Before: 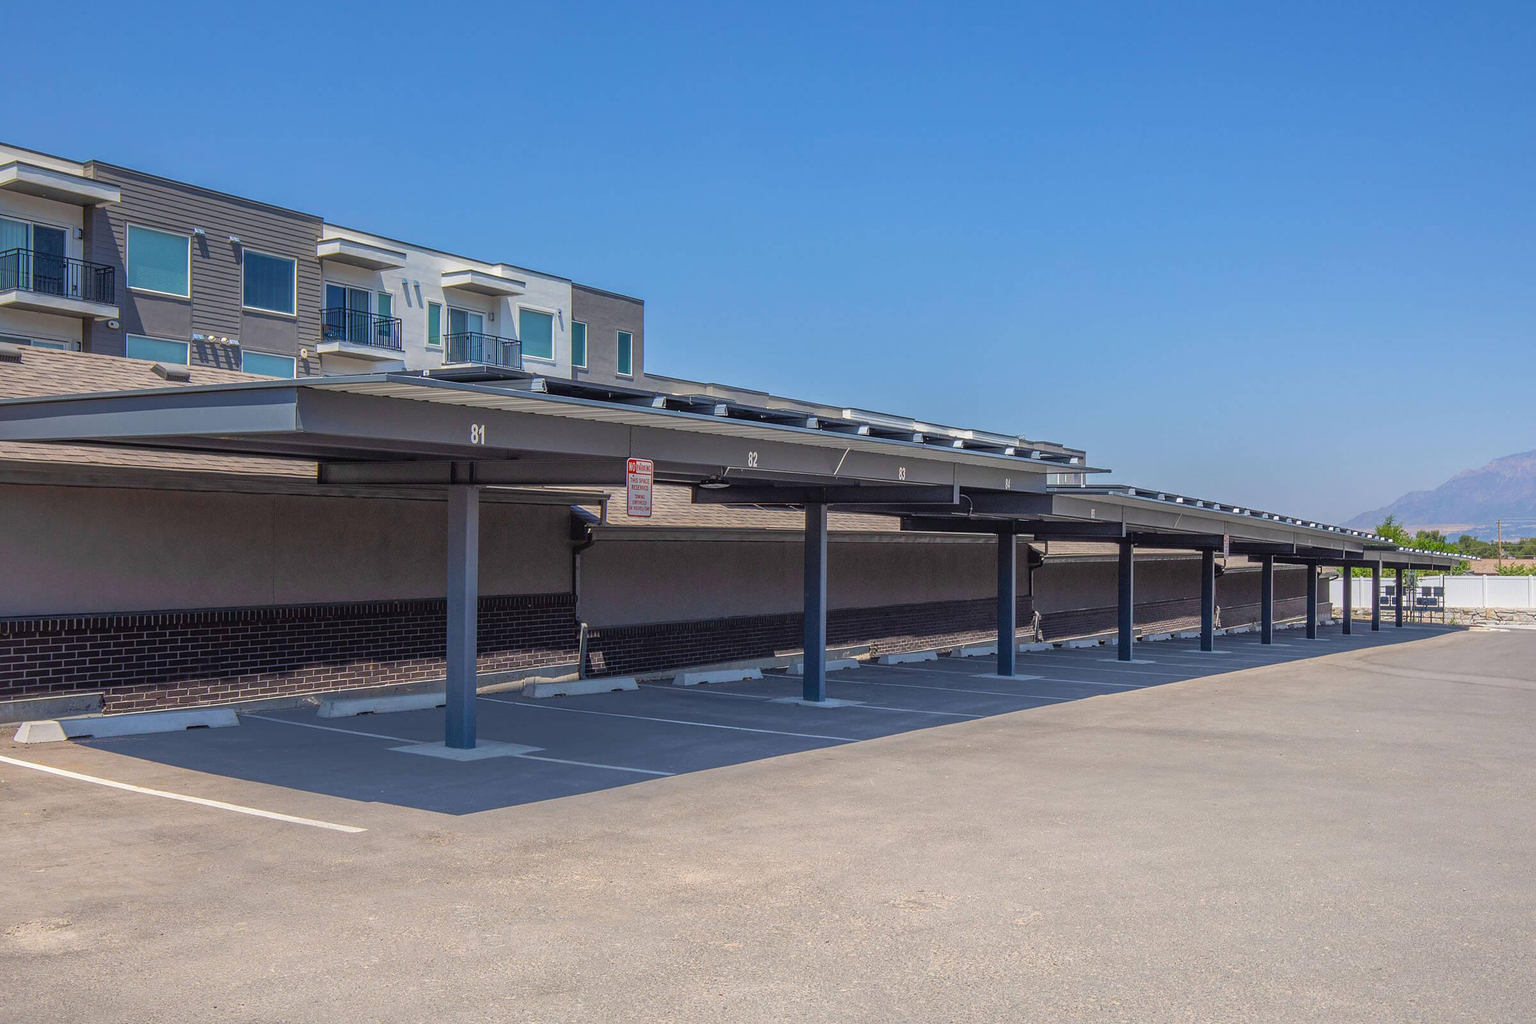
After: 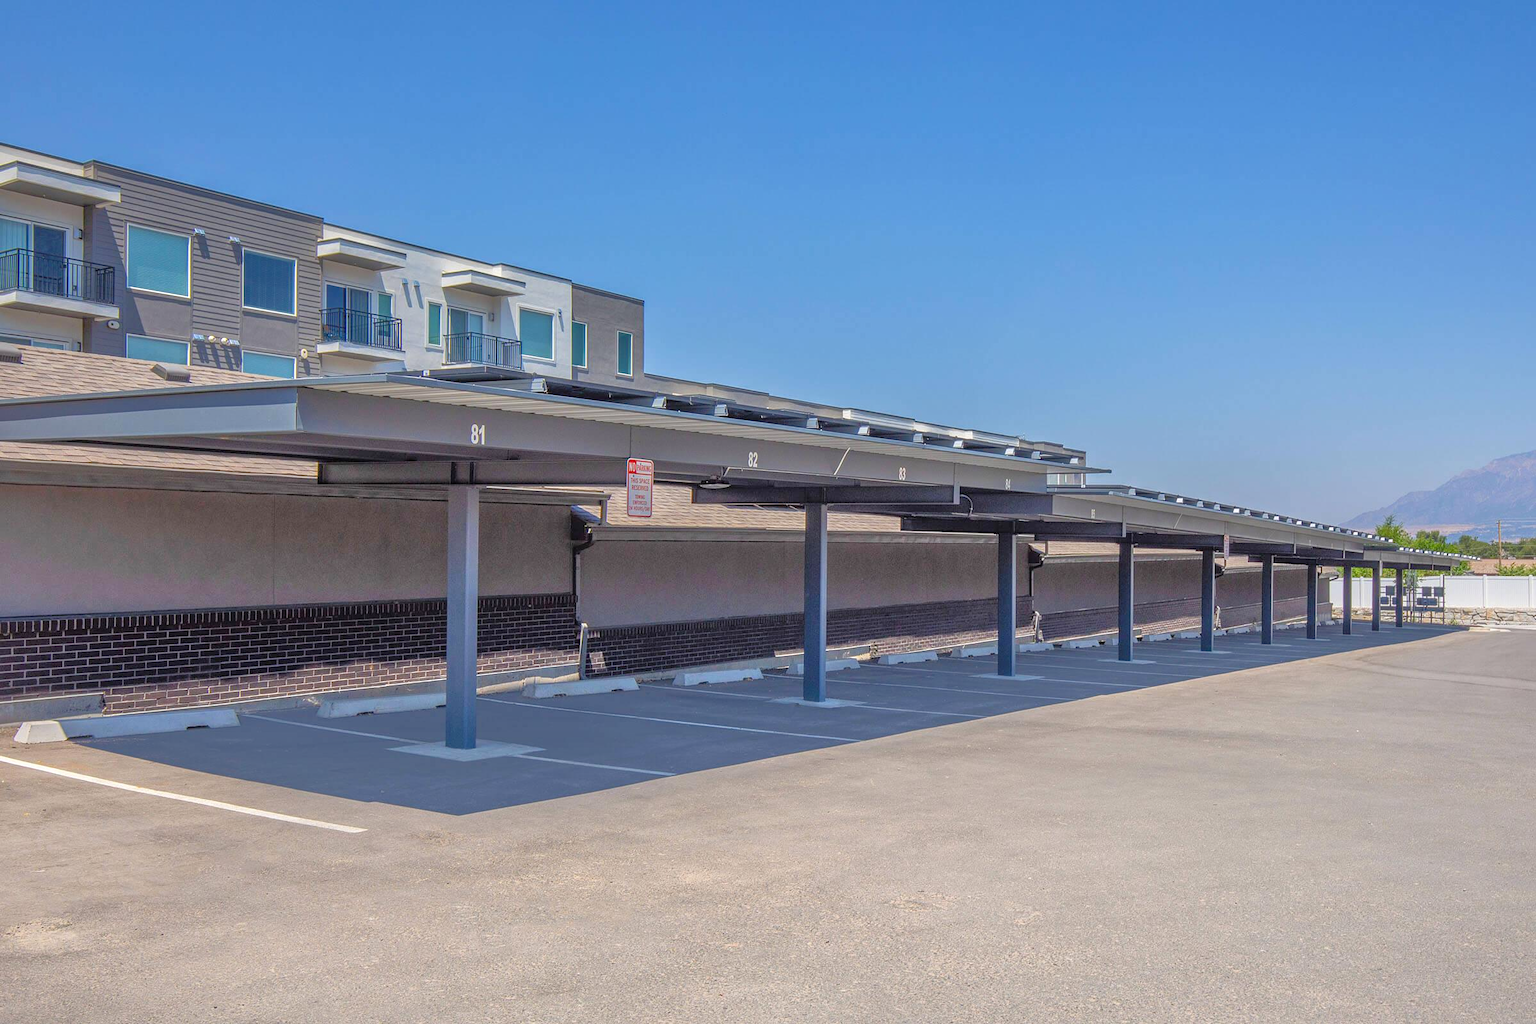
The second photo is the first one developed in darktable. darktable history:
tone equalizer: -7 EV 0.154 EV, -6 EV 0.634 EV, -5 EV 1.11 EV, -4 EV 1.3 EV, -3 EV 1.14 EV, -2 EV 0.6 EV, -1 EV 0.166 EV
